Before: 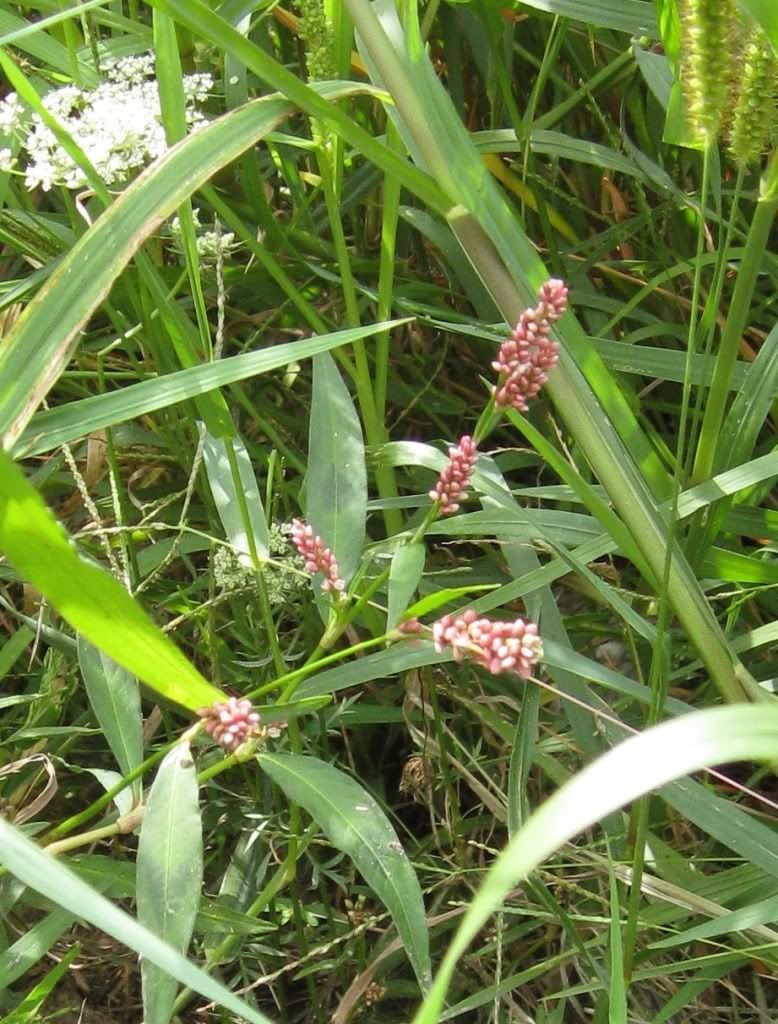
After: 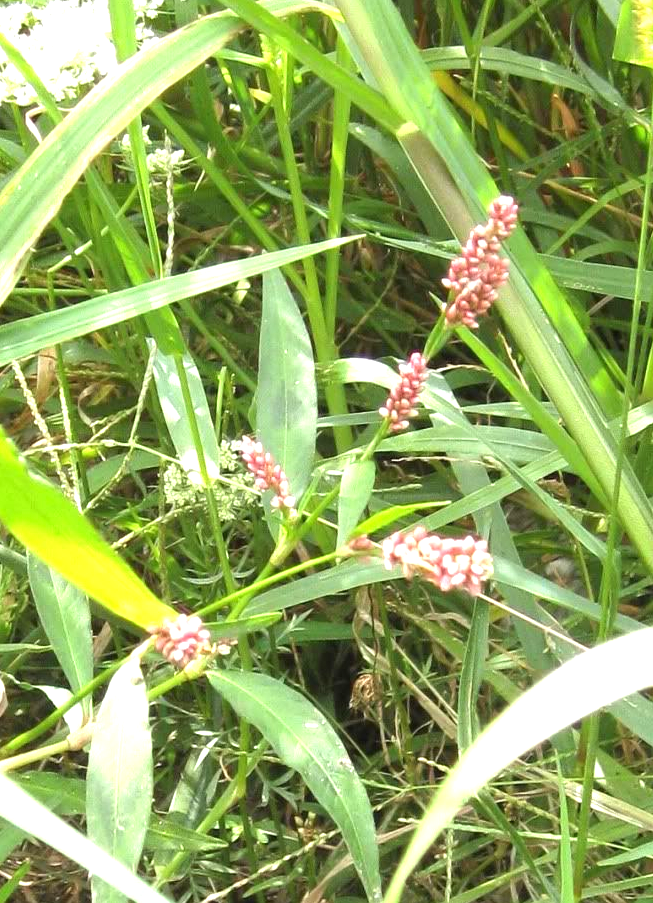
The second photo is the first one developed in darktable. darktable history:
tone equalizer: on, module defaults
crop: left 6.446%, top 8.188%, right 9.538%, bottom 3.548%
exposure: black level correction 0, exposure 1.015 EV, compensate exposure bias true, compensate highlight preservation false
